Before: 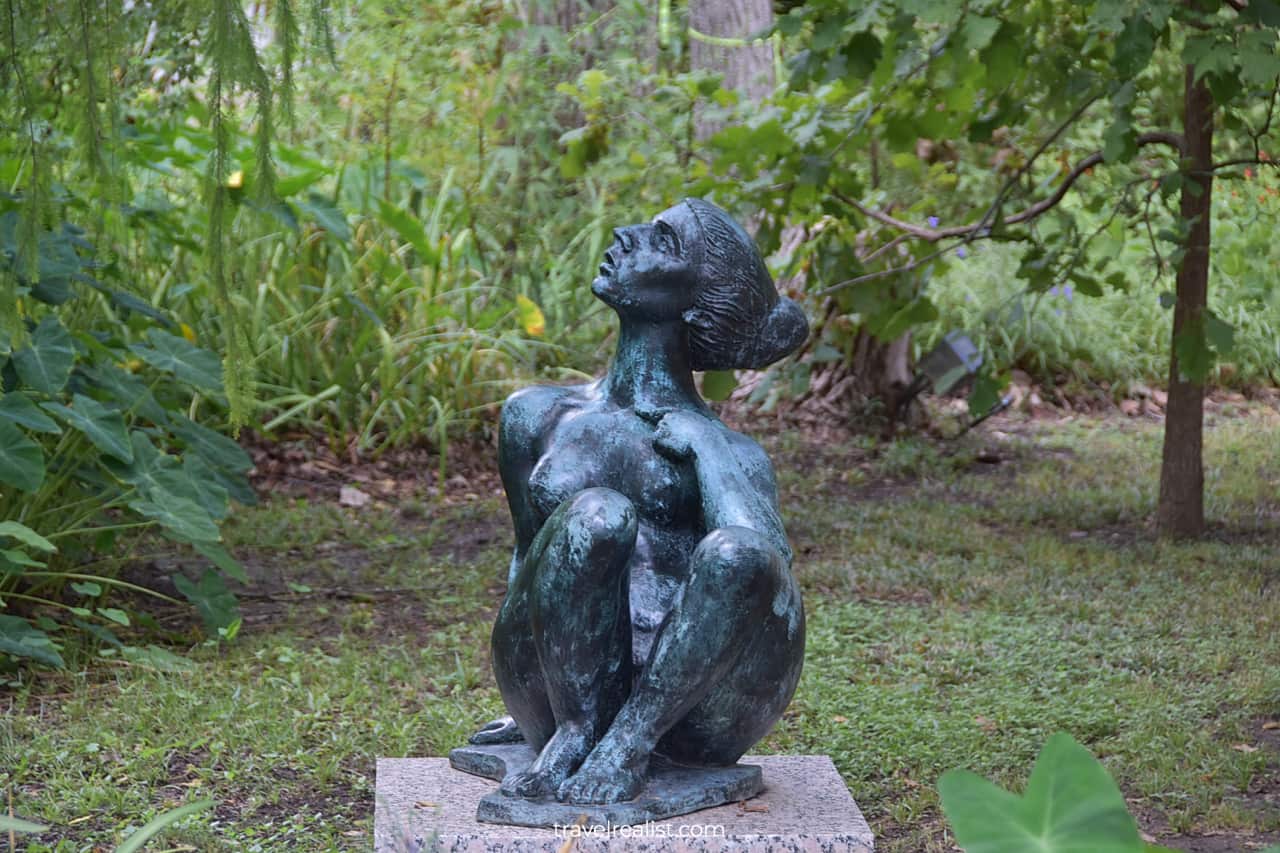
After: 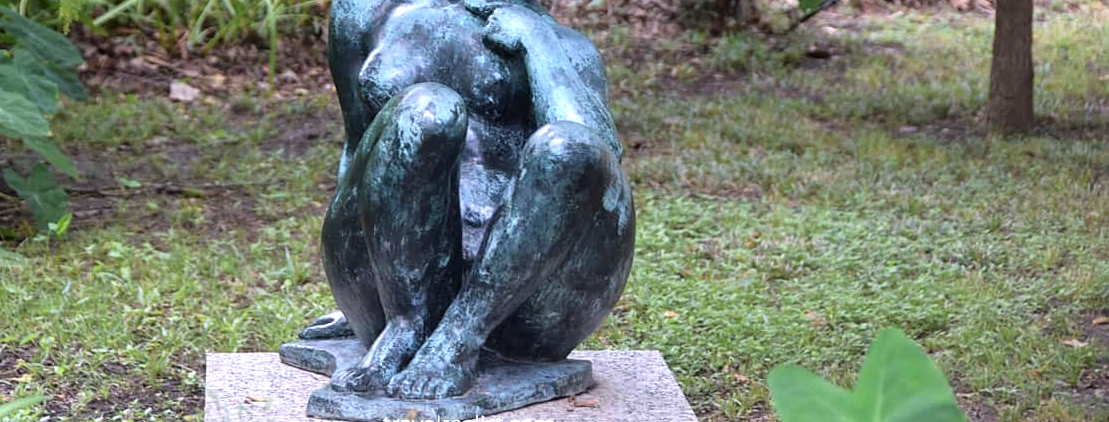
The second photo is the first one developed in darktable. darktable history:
crop and rotate: left 13.302%, top 47.594%, bottom 2.829%
tone equalizer: -8 EV -0.746 EV, -7 EV -0.707 EV, -6 EV -0.56 EV, -5 EV -0.367 EV, -3 EV 0.367 EV, -2 EV 0.6 EV, -1 EV 0.689 EV, +0 EV 0.739 EV
